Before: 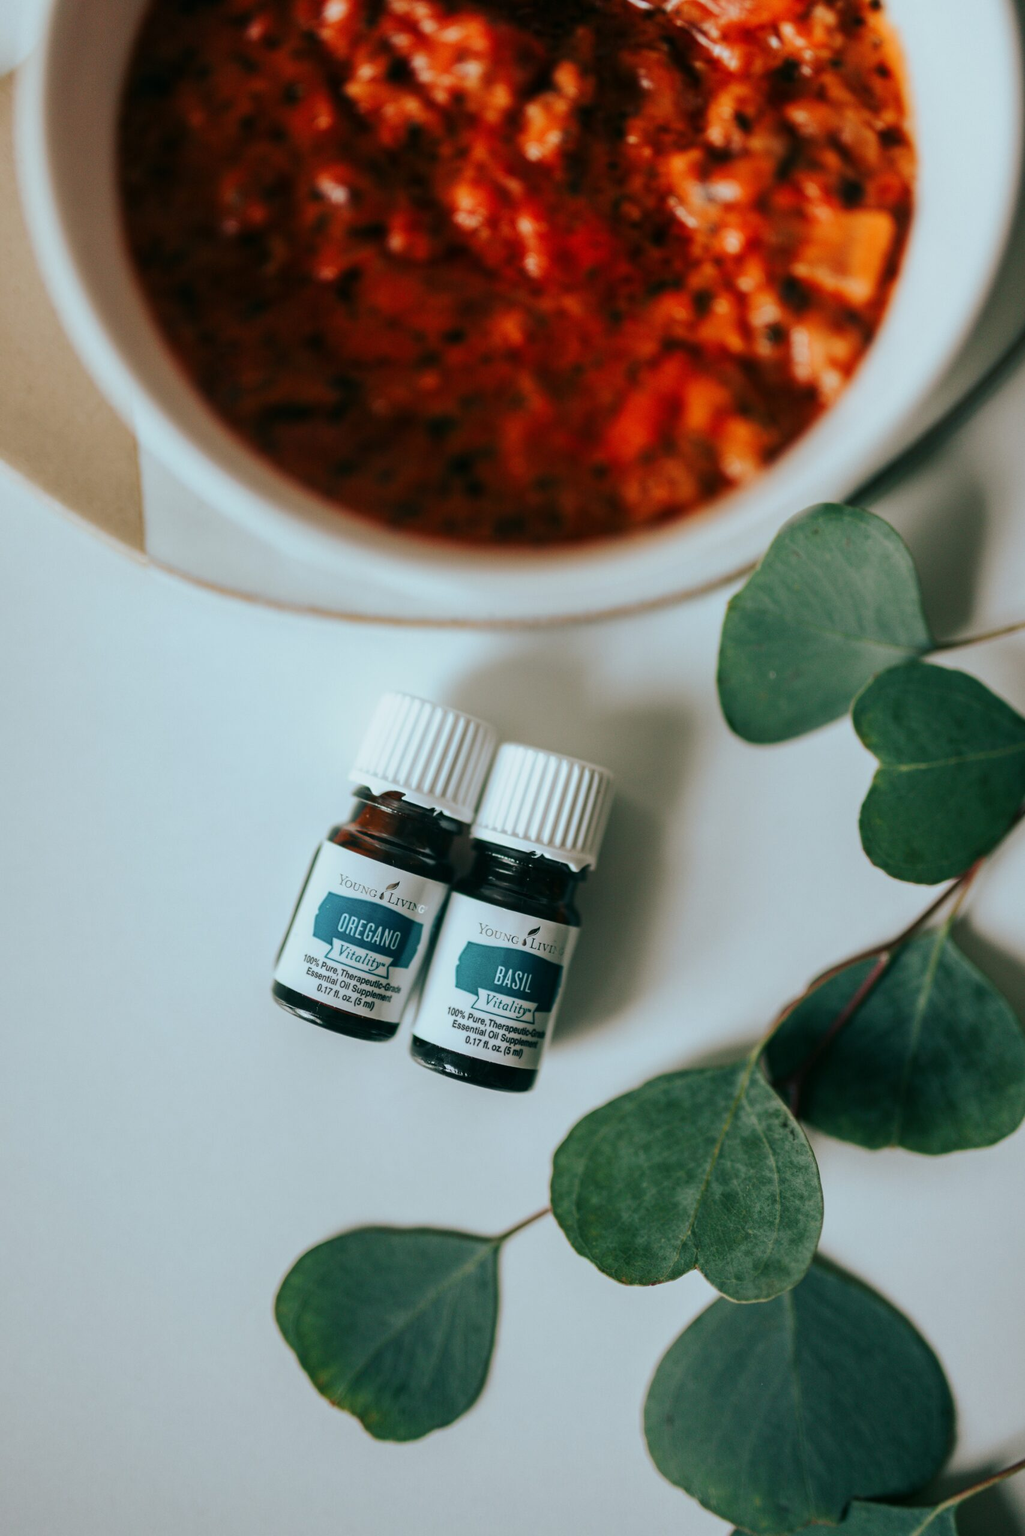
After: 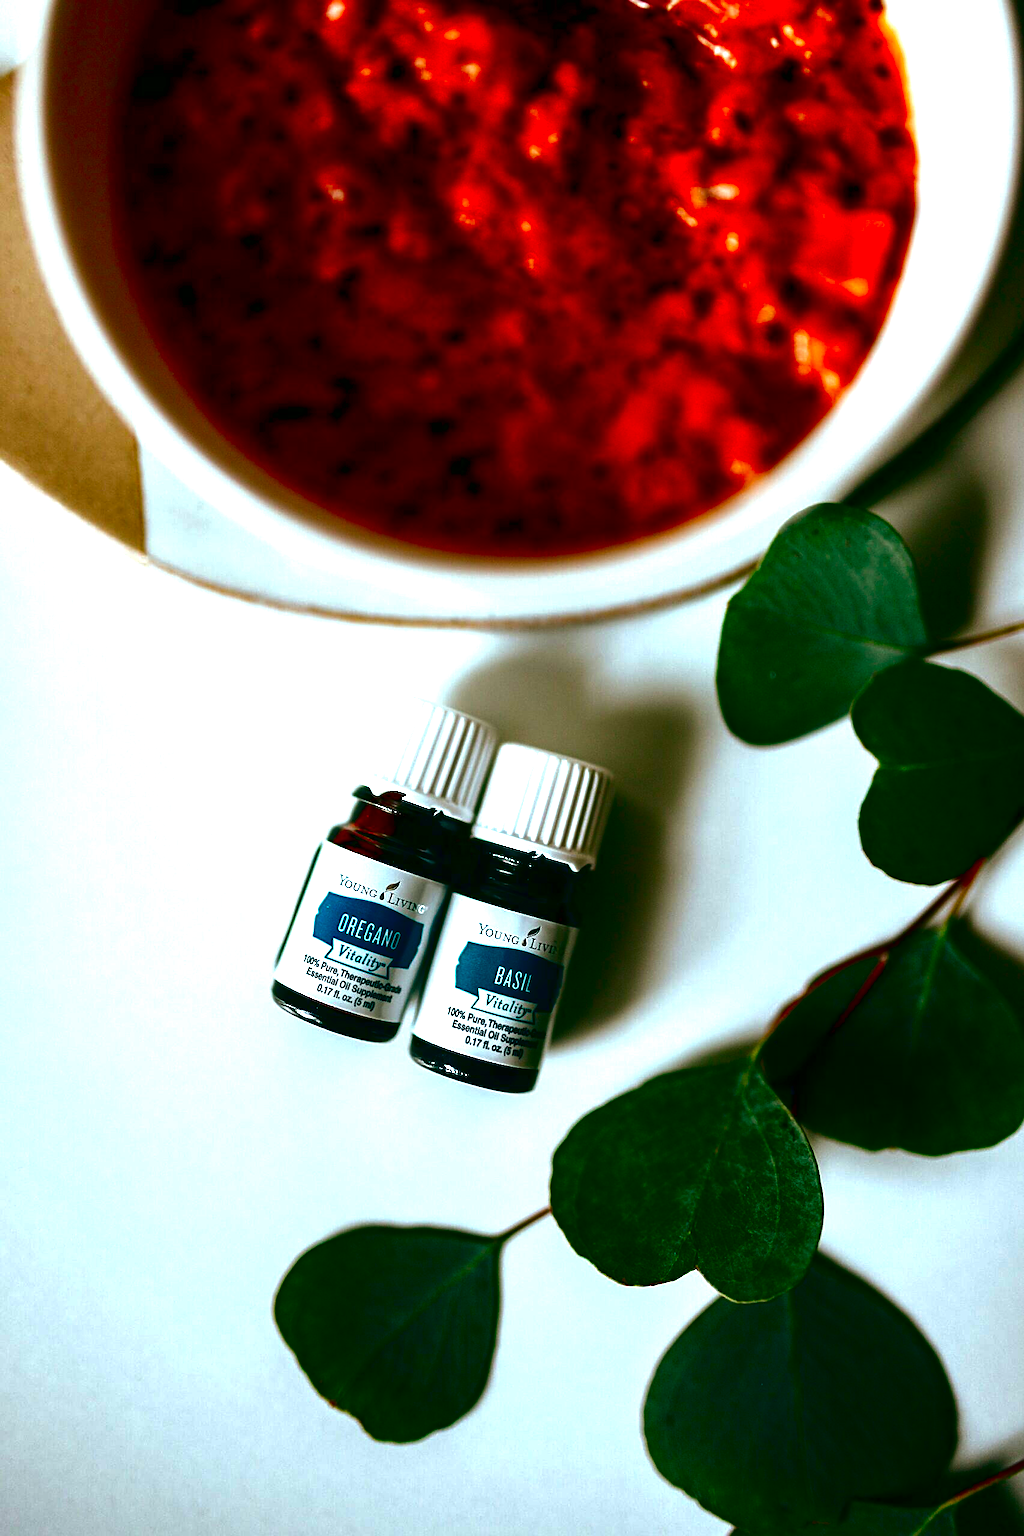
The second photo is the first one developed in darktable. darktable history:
exposure: black level correction 0, exposure 1 EV, compensate exposure bias true, compensate highlight preservation false
sharpen: on, module defaults
contrast brightness saturation: brightness -0.991, saturation 0.992
